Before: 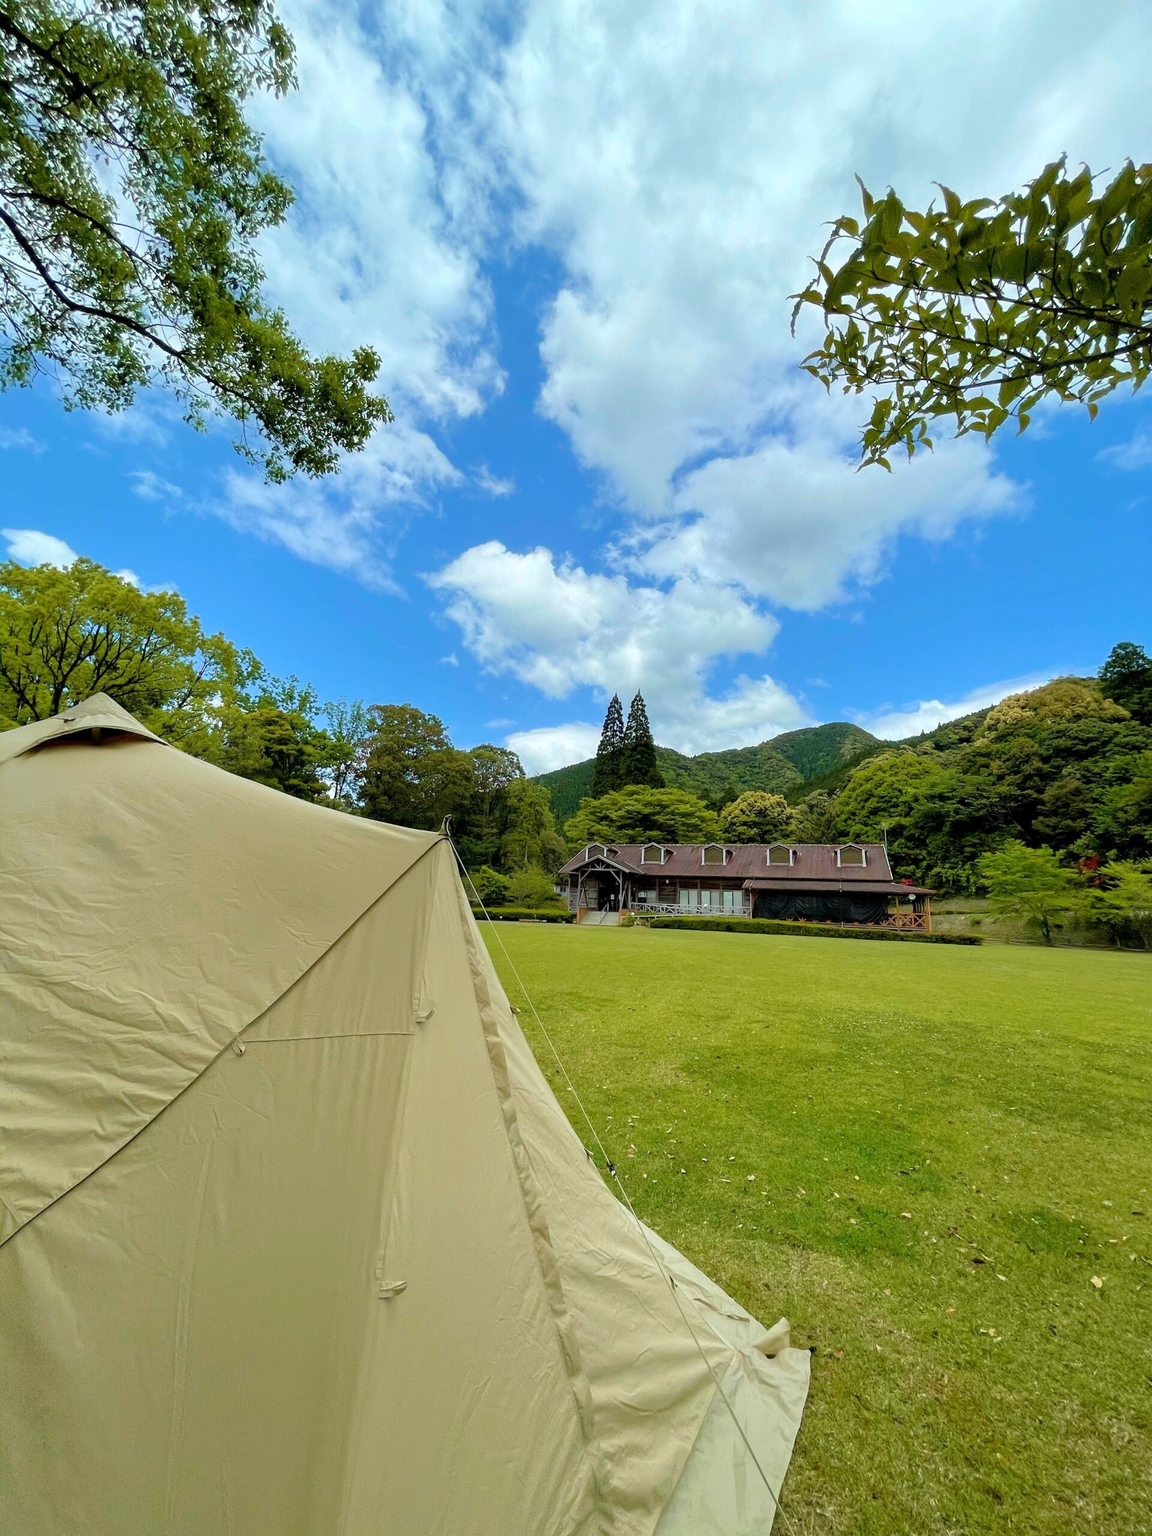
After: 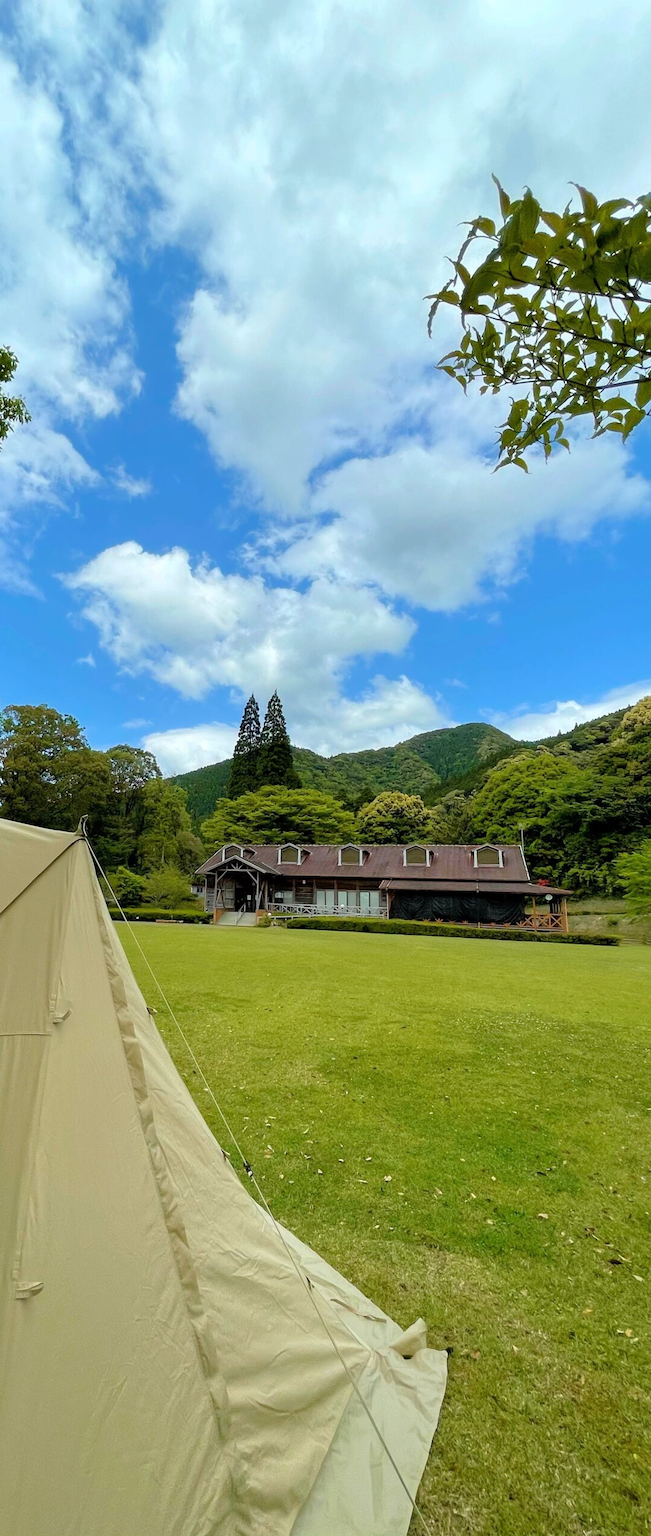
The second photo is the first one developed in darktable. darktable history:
crop: left 31.586%, top 0.013%, right 11.886%
exposure: compensate highlight preservation false
